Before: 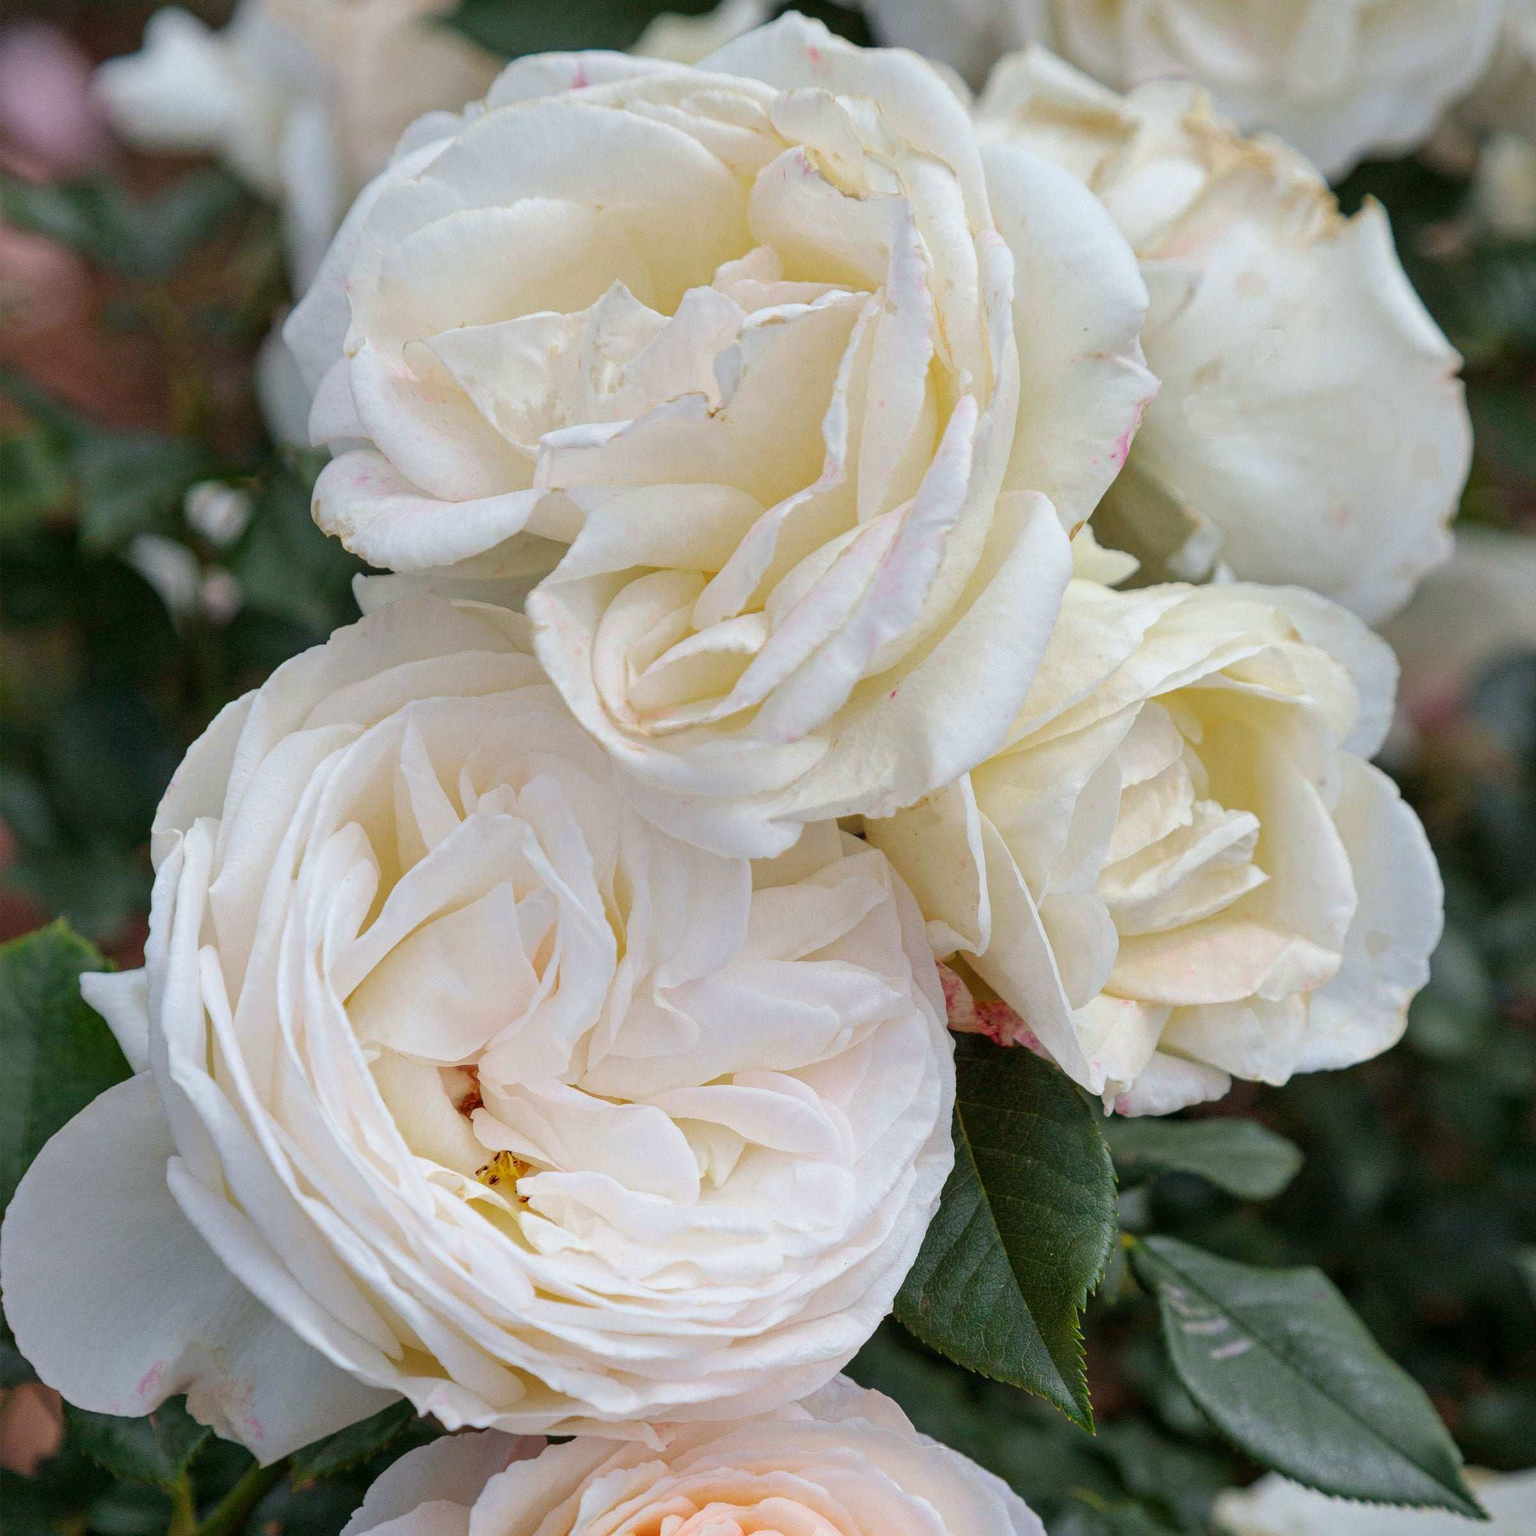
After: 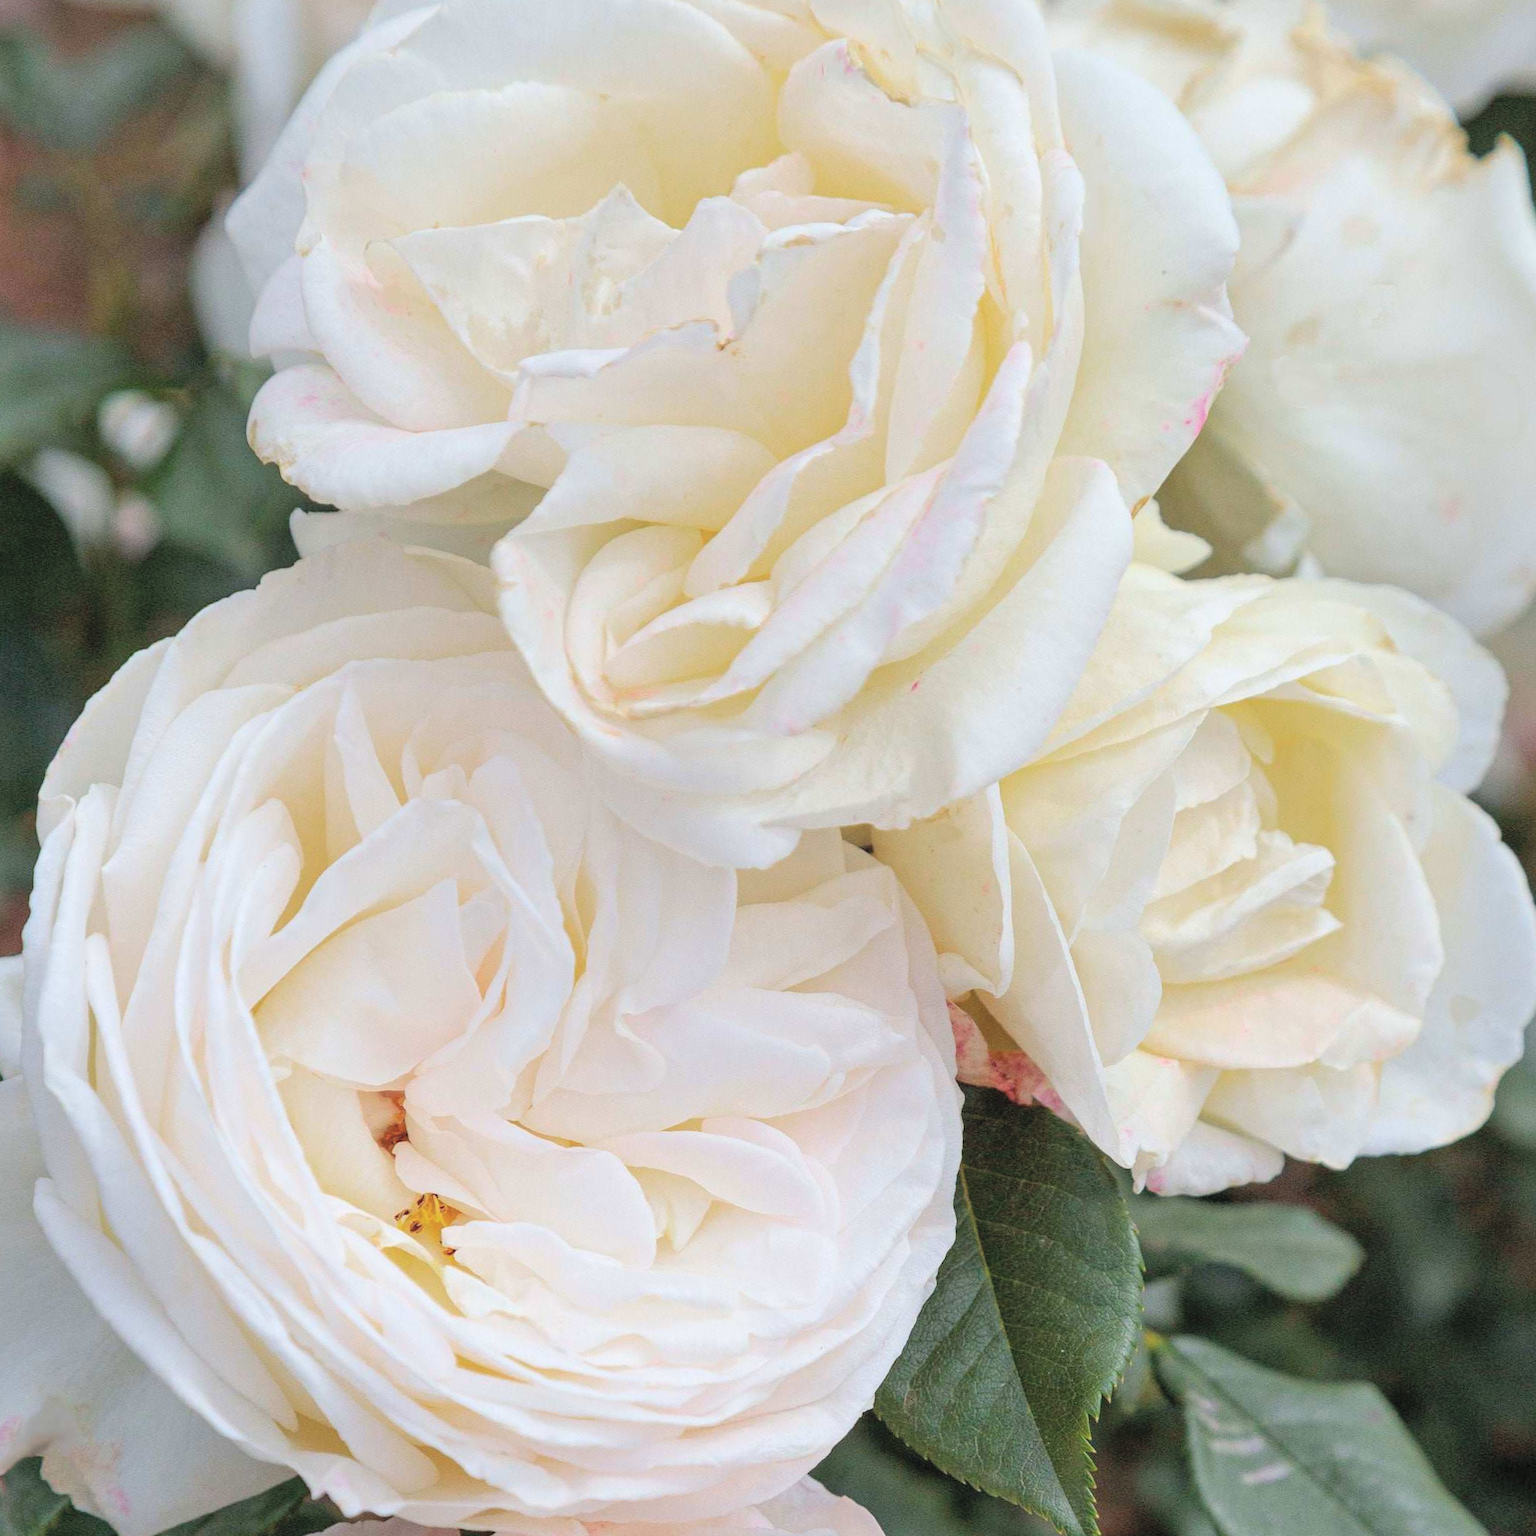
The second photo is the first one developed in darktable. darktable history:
crop and rotate: angle -3.27°, left 5.211%, top 5.211%, right 4.607%, bottom 4.607%
contrast brightness saturation: brightness 0.28
